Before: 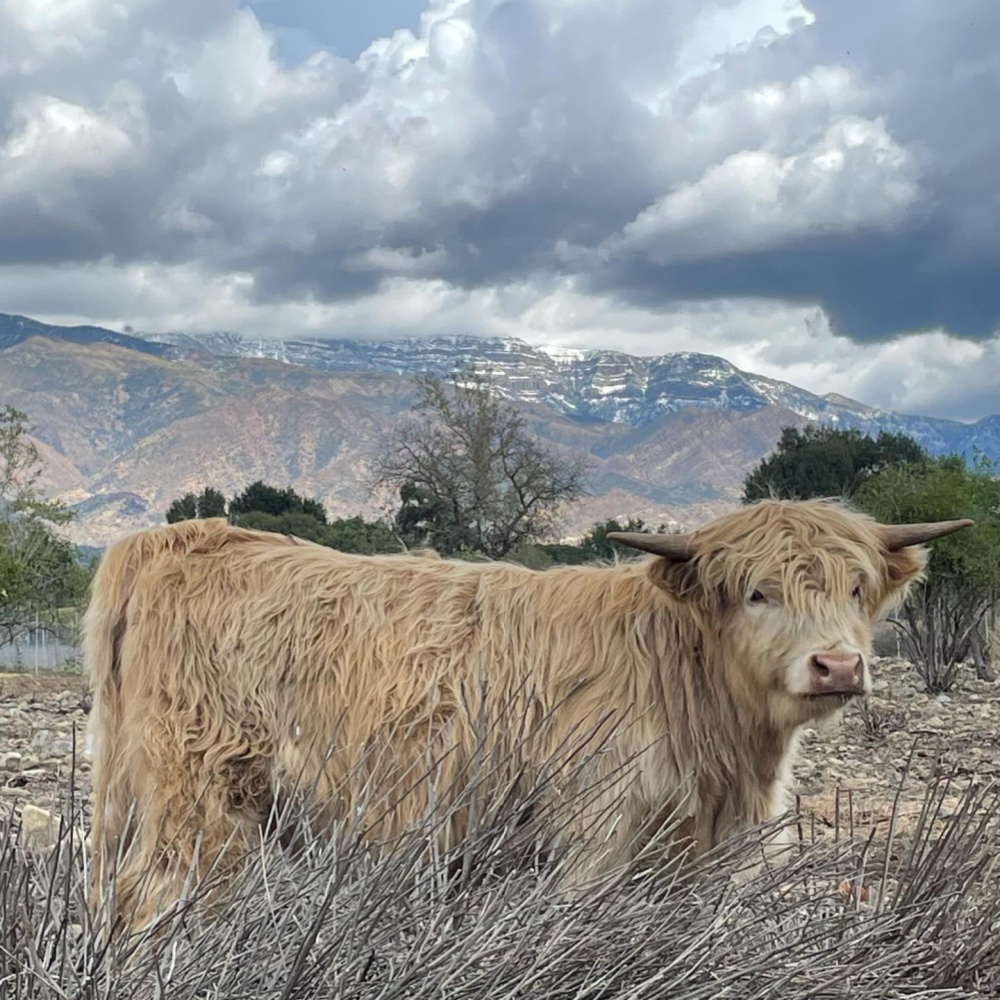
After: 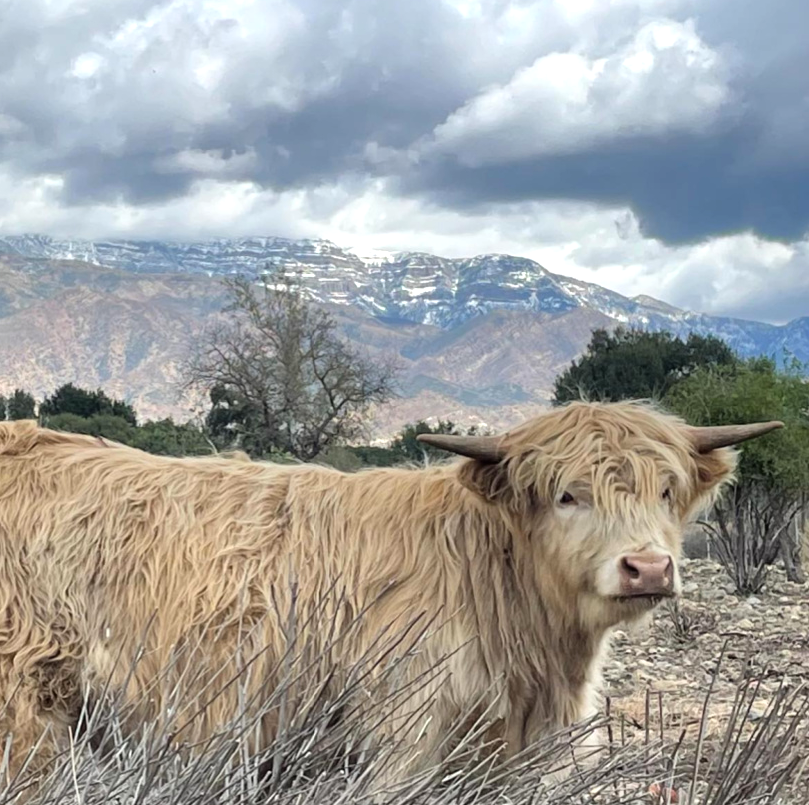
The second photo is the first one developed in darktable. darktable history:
tone equalizer: -8 EV -0.416 EV, -7 EV -0.397 EV, -6 EV -0.373 EV, -5 EV -0.249 EV, -3 EV 0.202 EV, -2 EV 0.356 EV, -1 EV 0.394 EV, +0 EV 0.445 EV
crop: left 19.055%, top 9.839%, right 0.001%, bottom 9.577%
